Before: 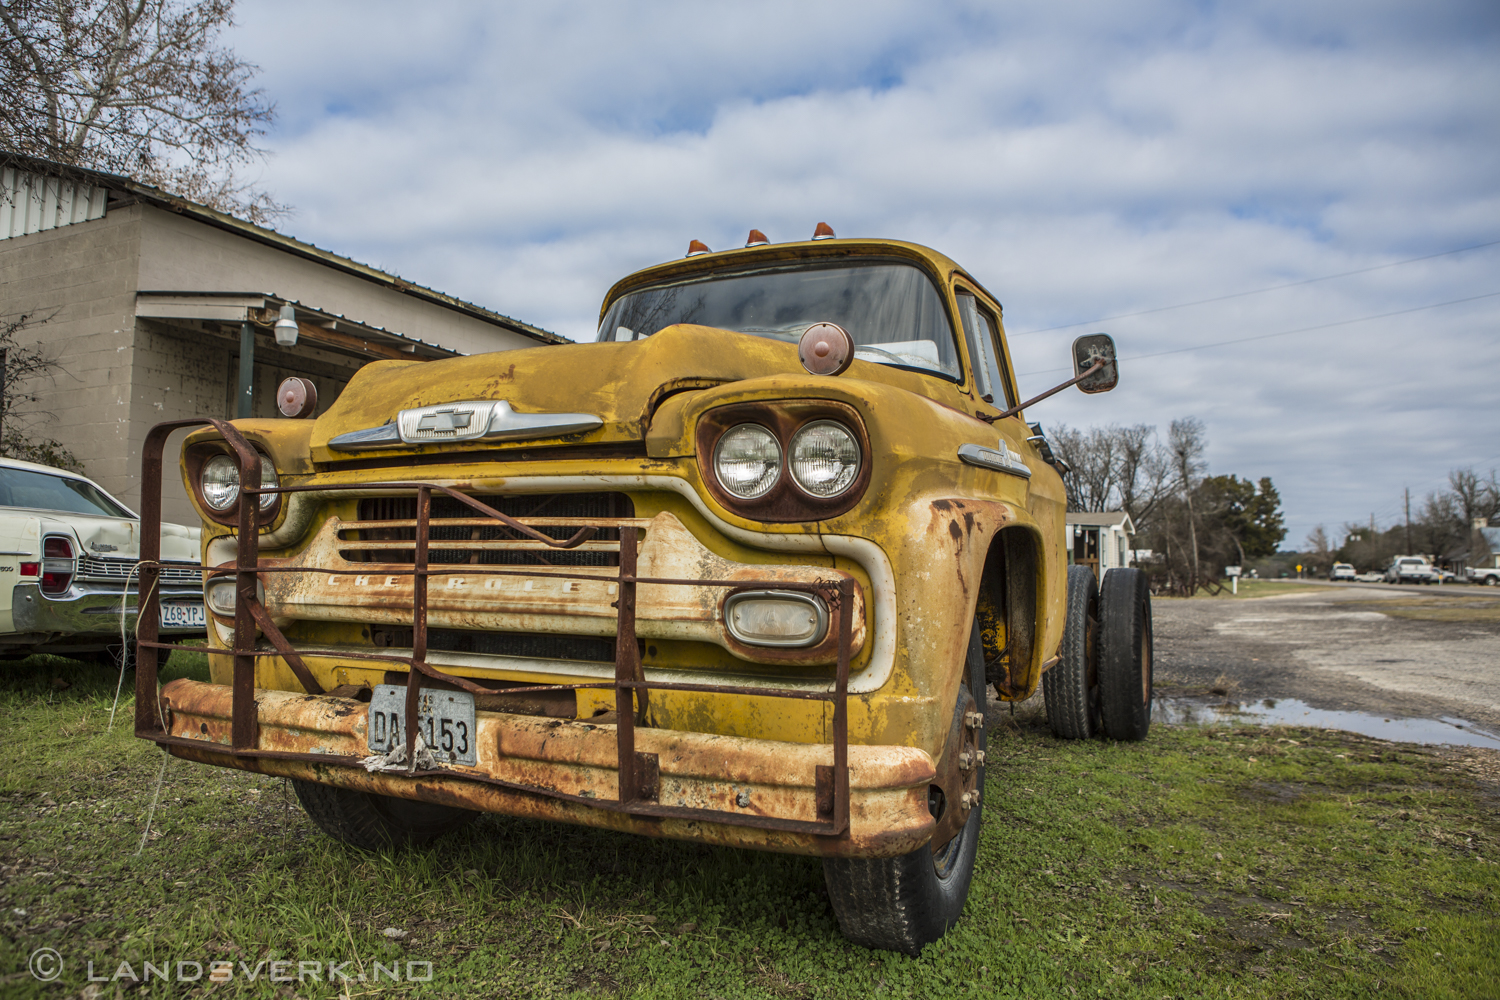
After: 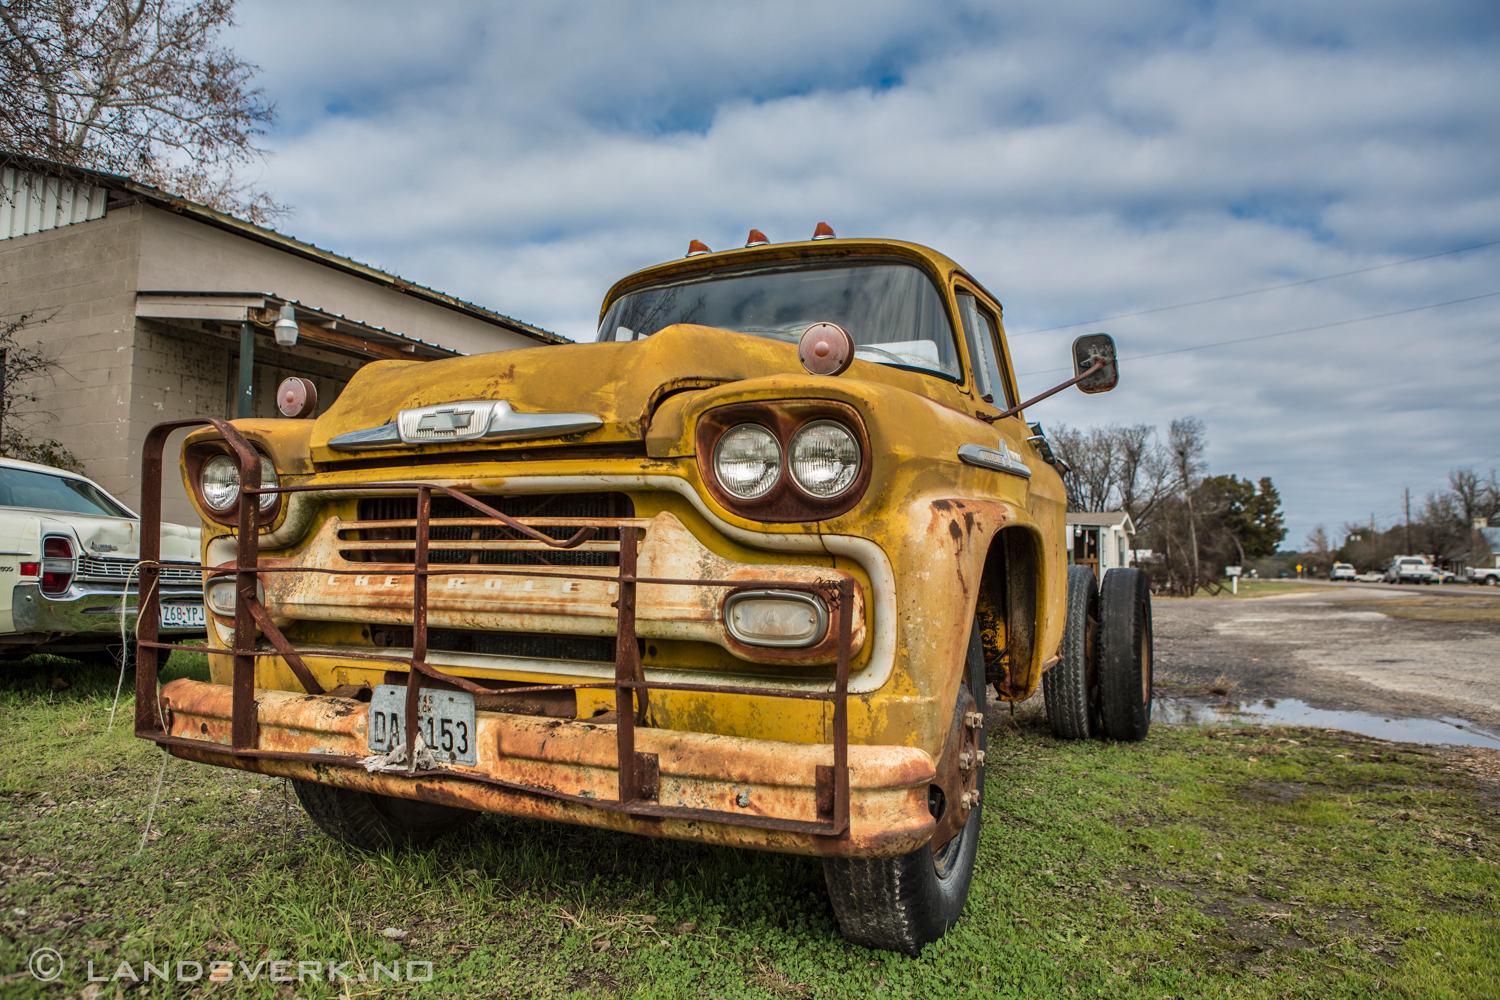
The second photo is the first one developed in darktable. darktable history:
shadows and highlights: shadows 74.48, highlights -60.68, soften with gaussian
